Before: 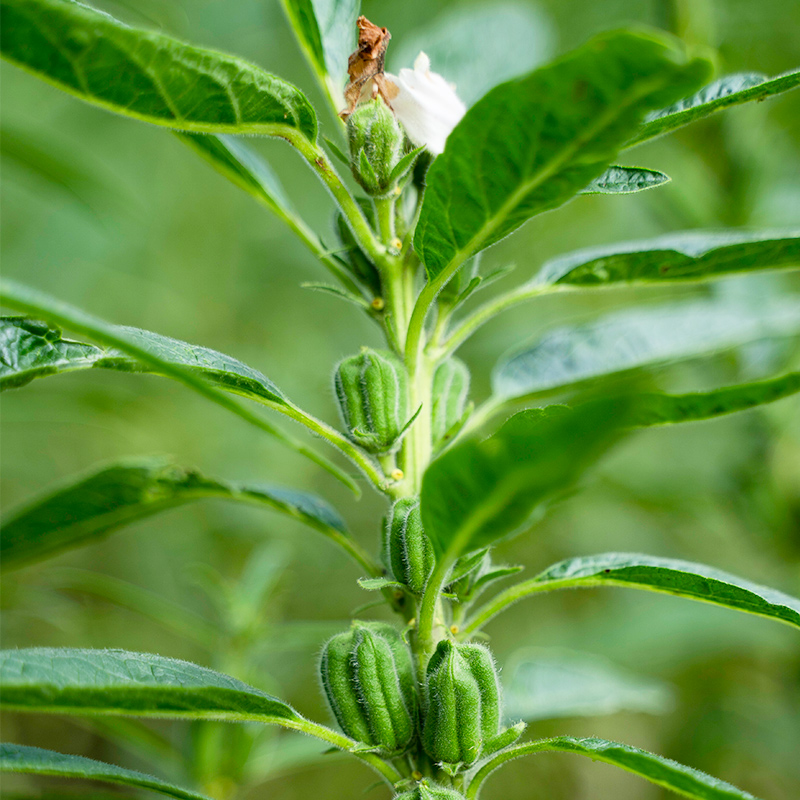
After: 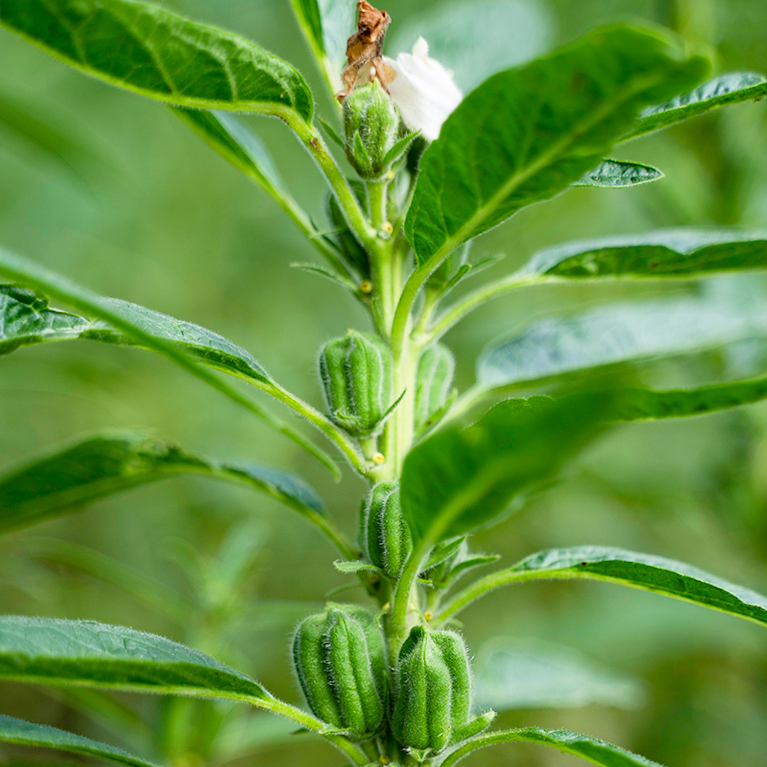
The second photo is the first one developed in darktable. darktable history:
color correction: highlights b* -0.037
crop and rotate: angle -2.48°
tone curve: preserve colors none
